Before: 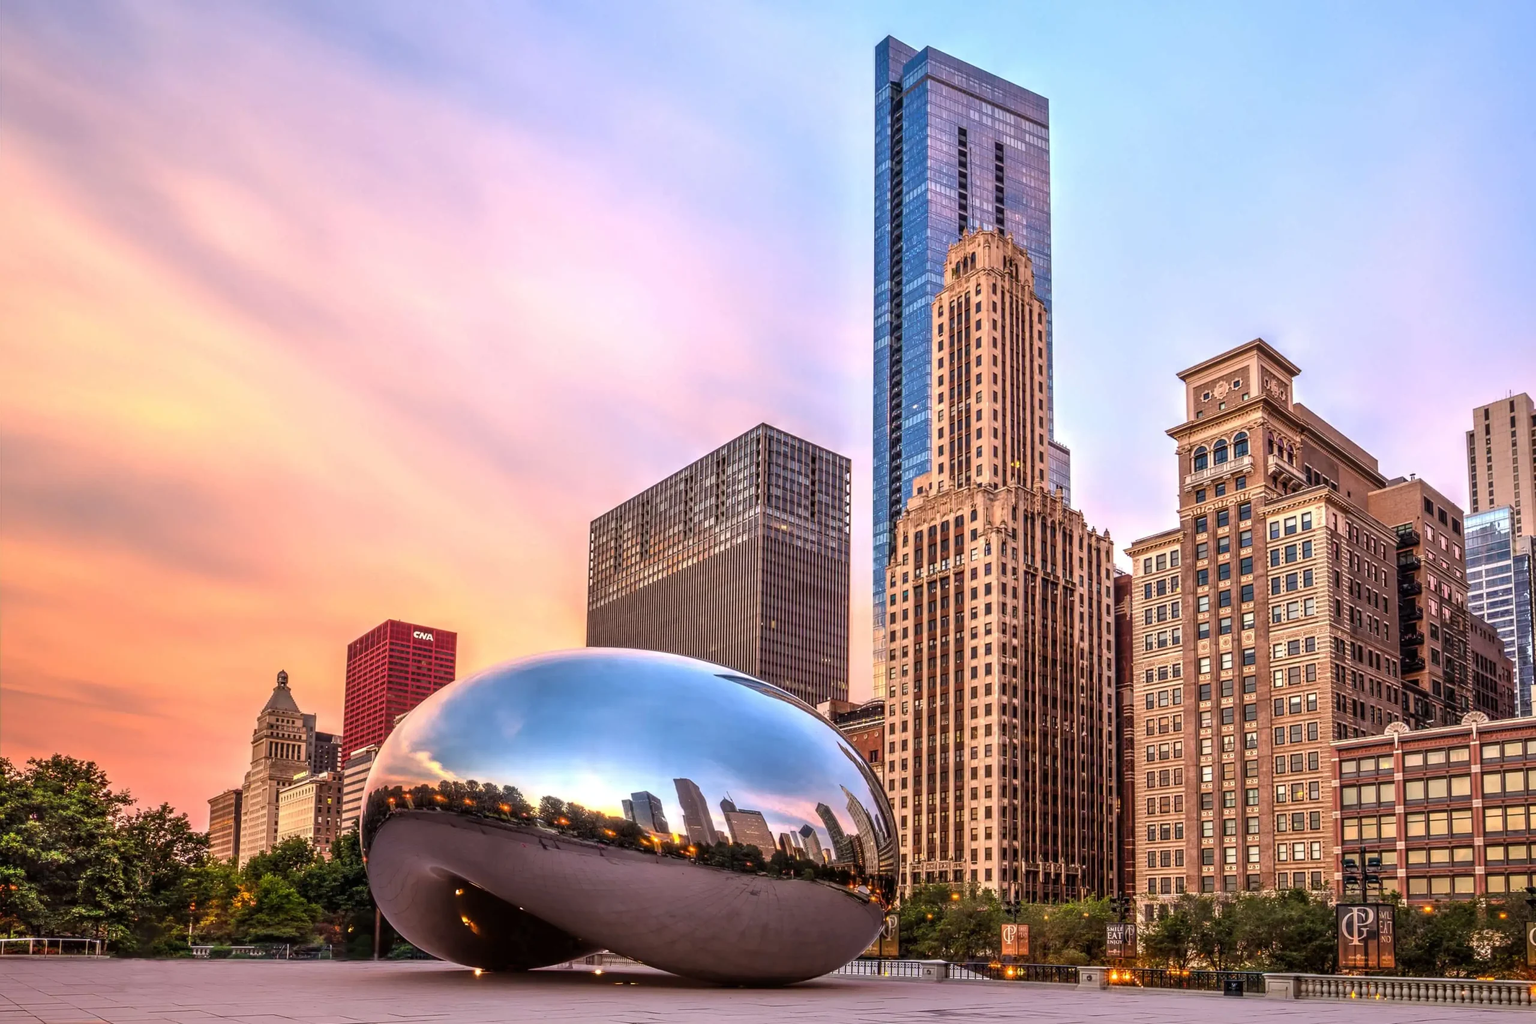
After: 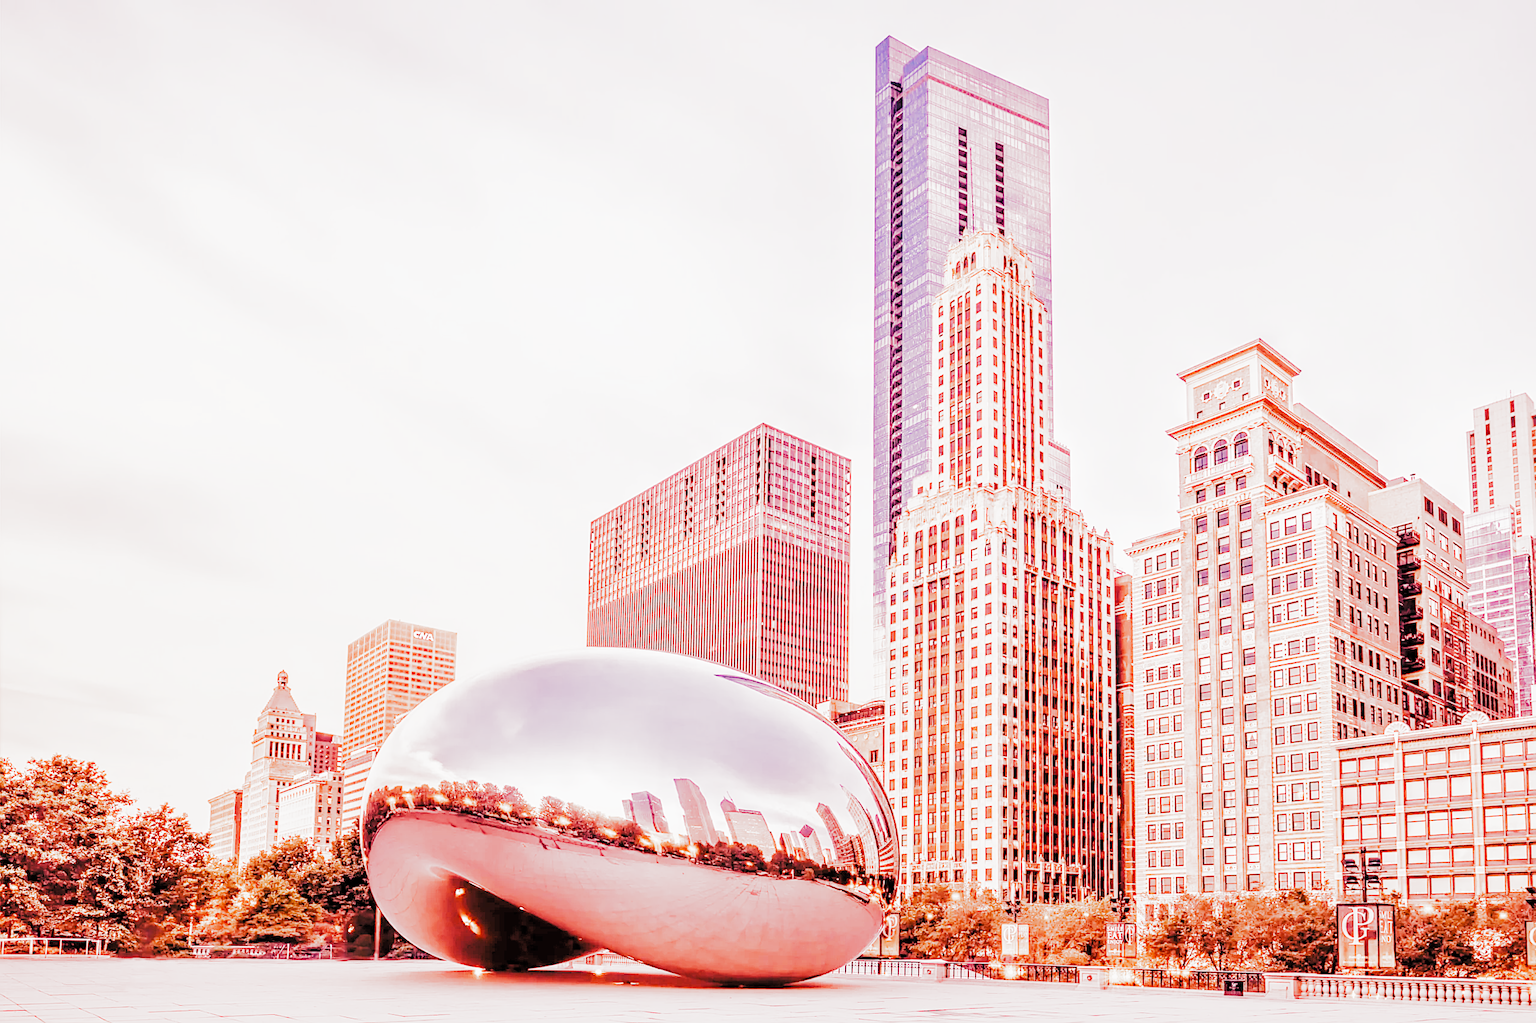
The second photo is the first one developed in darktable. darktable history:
sharpen: on, module defaults
exposure: exposure 0.64 EV, compensate highlight preservation false
white balance: red 3.121, blue 1.419
filmic: grey point source 9.28, black point source -5.14, white point source 5.67, grey point target 18, white point target 100, output power 2.2, latitude stops 2, contrast 1.5, saturation 100, global saturation 100
